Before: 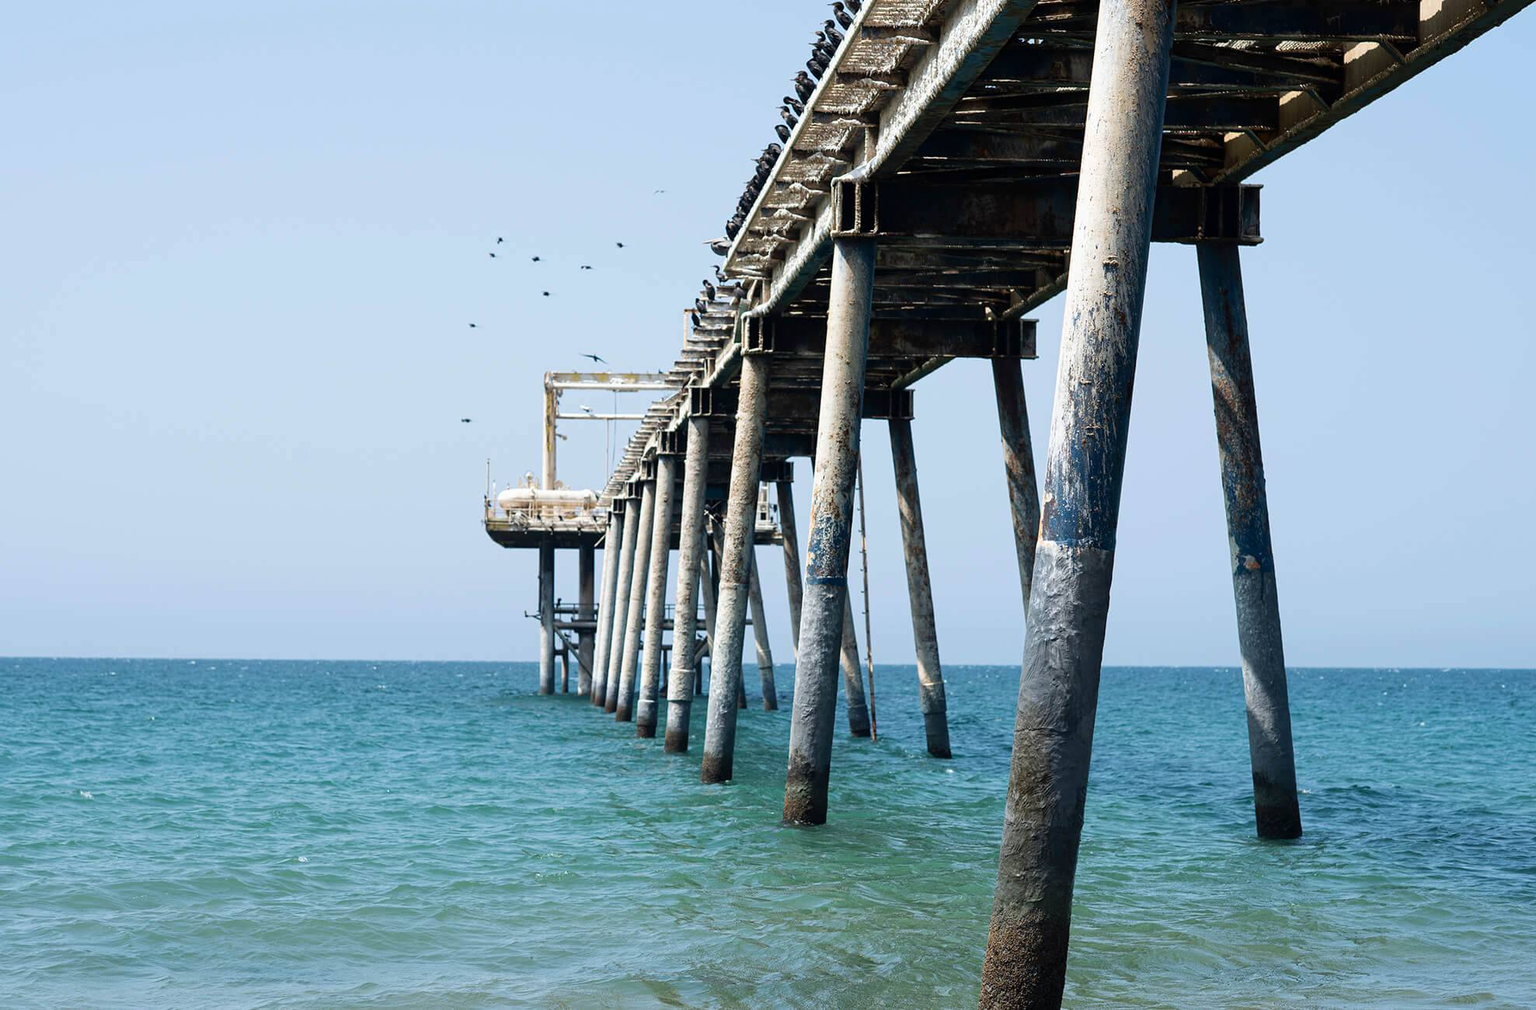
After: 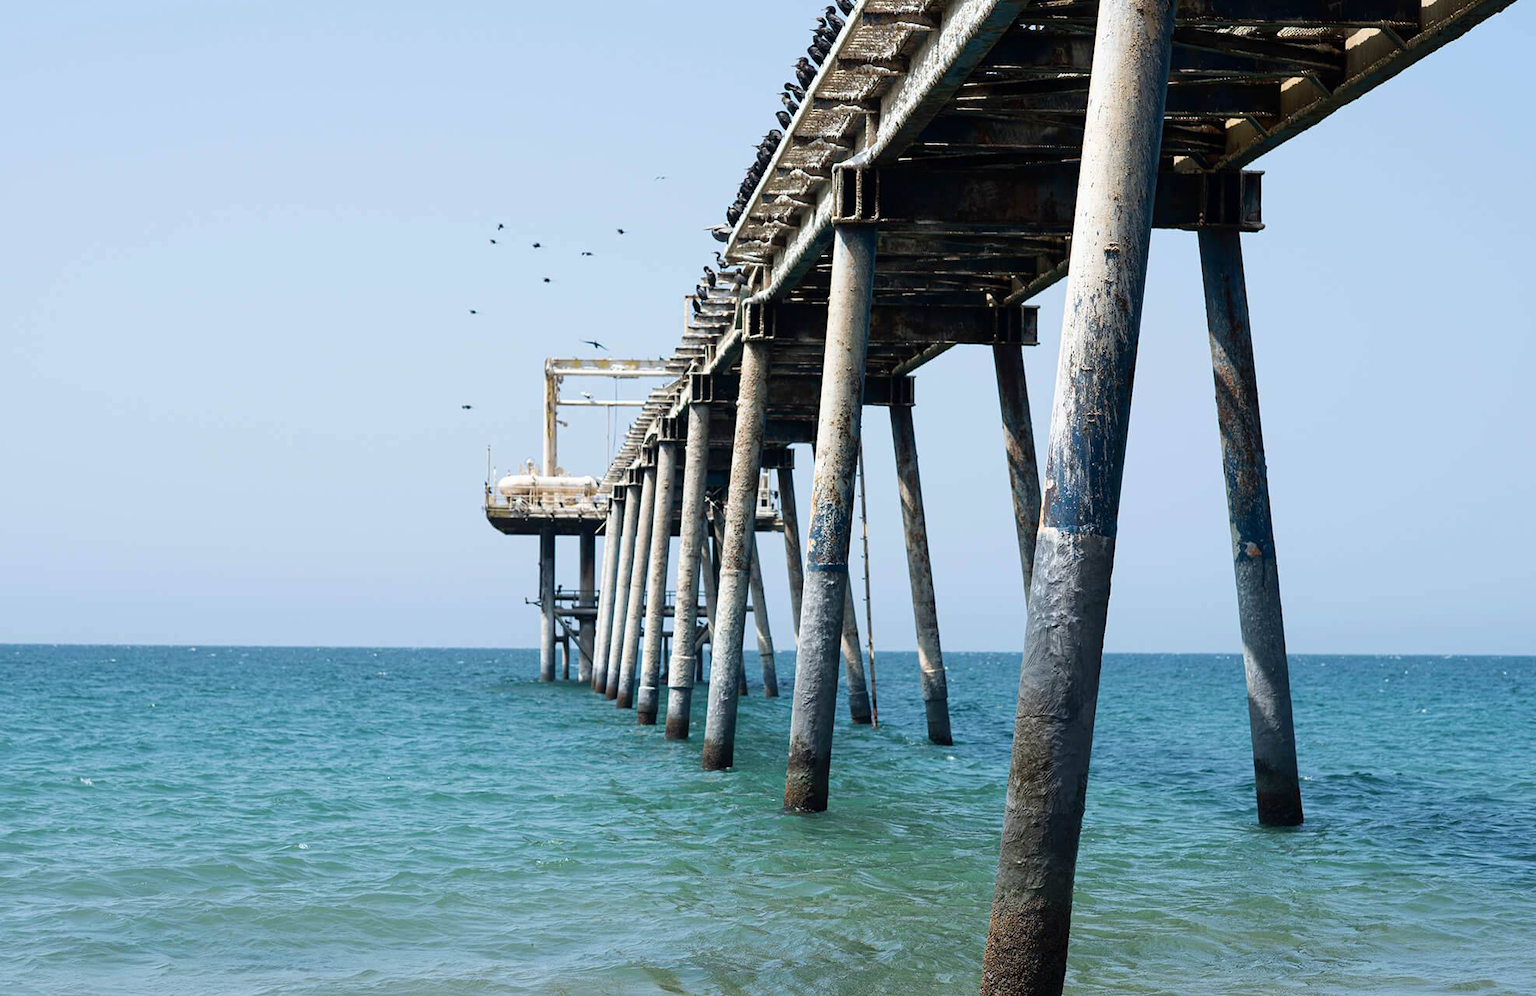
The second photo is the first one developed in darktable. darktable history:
crop: top 1.411%, right 0.075%
